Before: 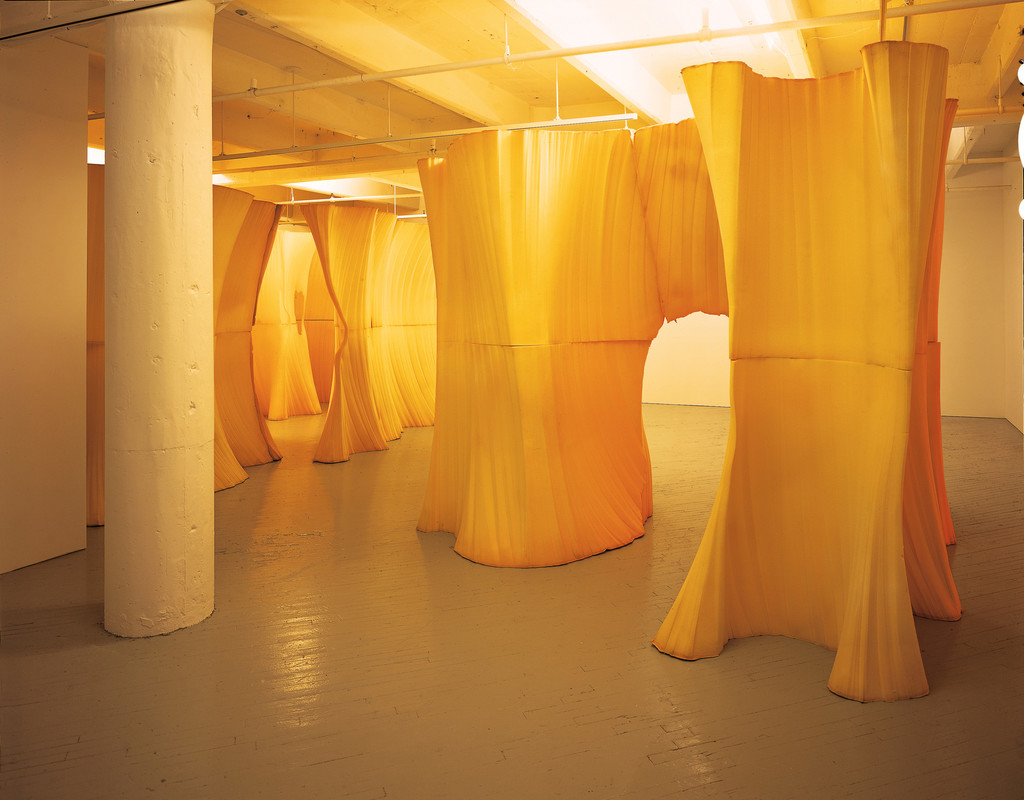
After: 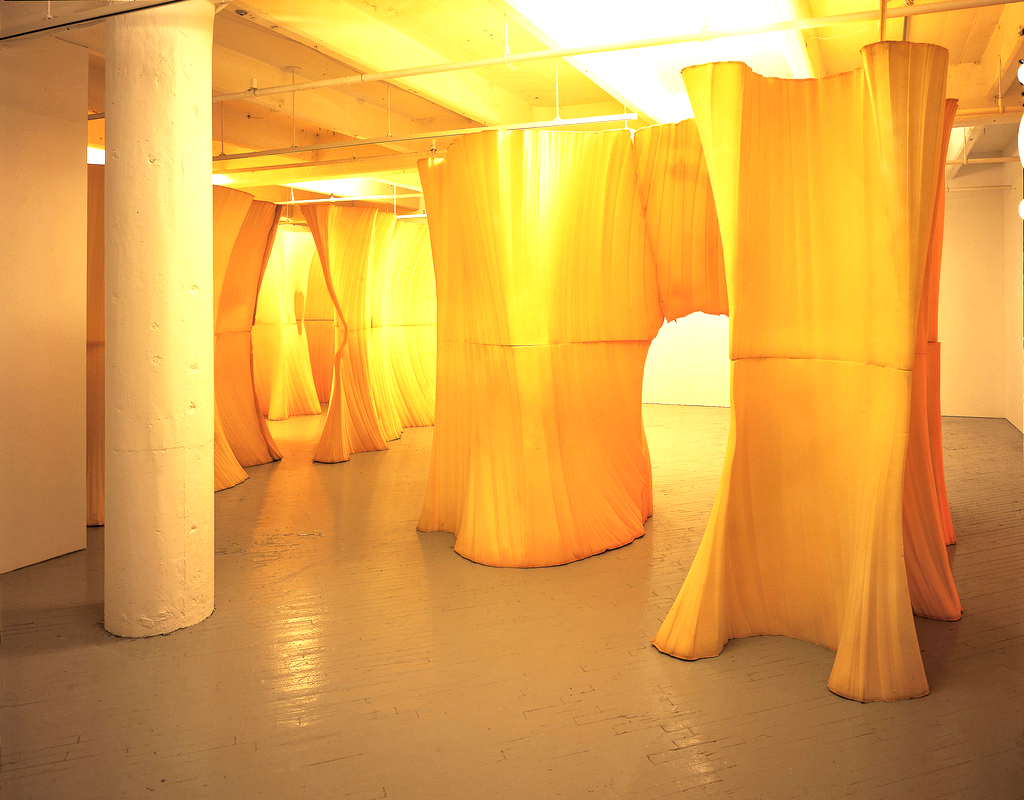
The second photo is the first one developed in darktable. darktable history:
local contrast: on, module defaults
exposure: exposure 0.631 EV, compensate highlight preservation false
tone curve: curves: ch0 [(0, 0.012) (0.056, 0.046) (0.218, 0.213) (0.606, 0.62) (0.82, 0.846) (1, 1)]; ch1 [(0, 0) (0.226, 0.261) (0.403, 0.437) (0.469, 0.472) (0.495, 0.499) (0.514, 0.504) (0.545, 0.555) (0.59, 0.598) (0.714, 0.733) (1, 1)]; ch2 [(0, 0) (0.269, 0.299) (0.459, 0.45) (0.498, 0.499) (0.523, 0.512) (0.568, 0.558) (0.634, 0.617) (0.702, 0.662) (0.781, 0.775) (1, 1)]
